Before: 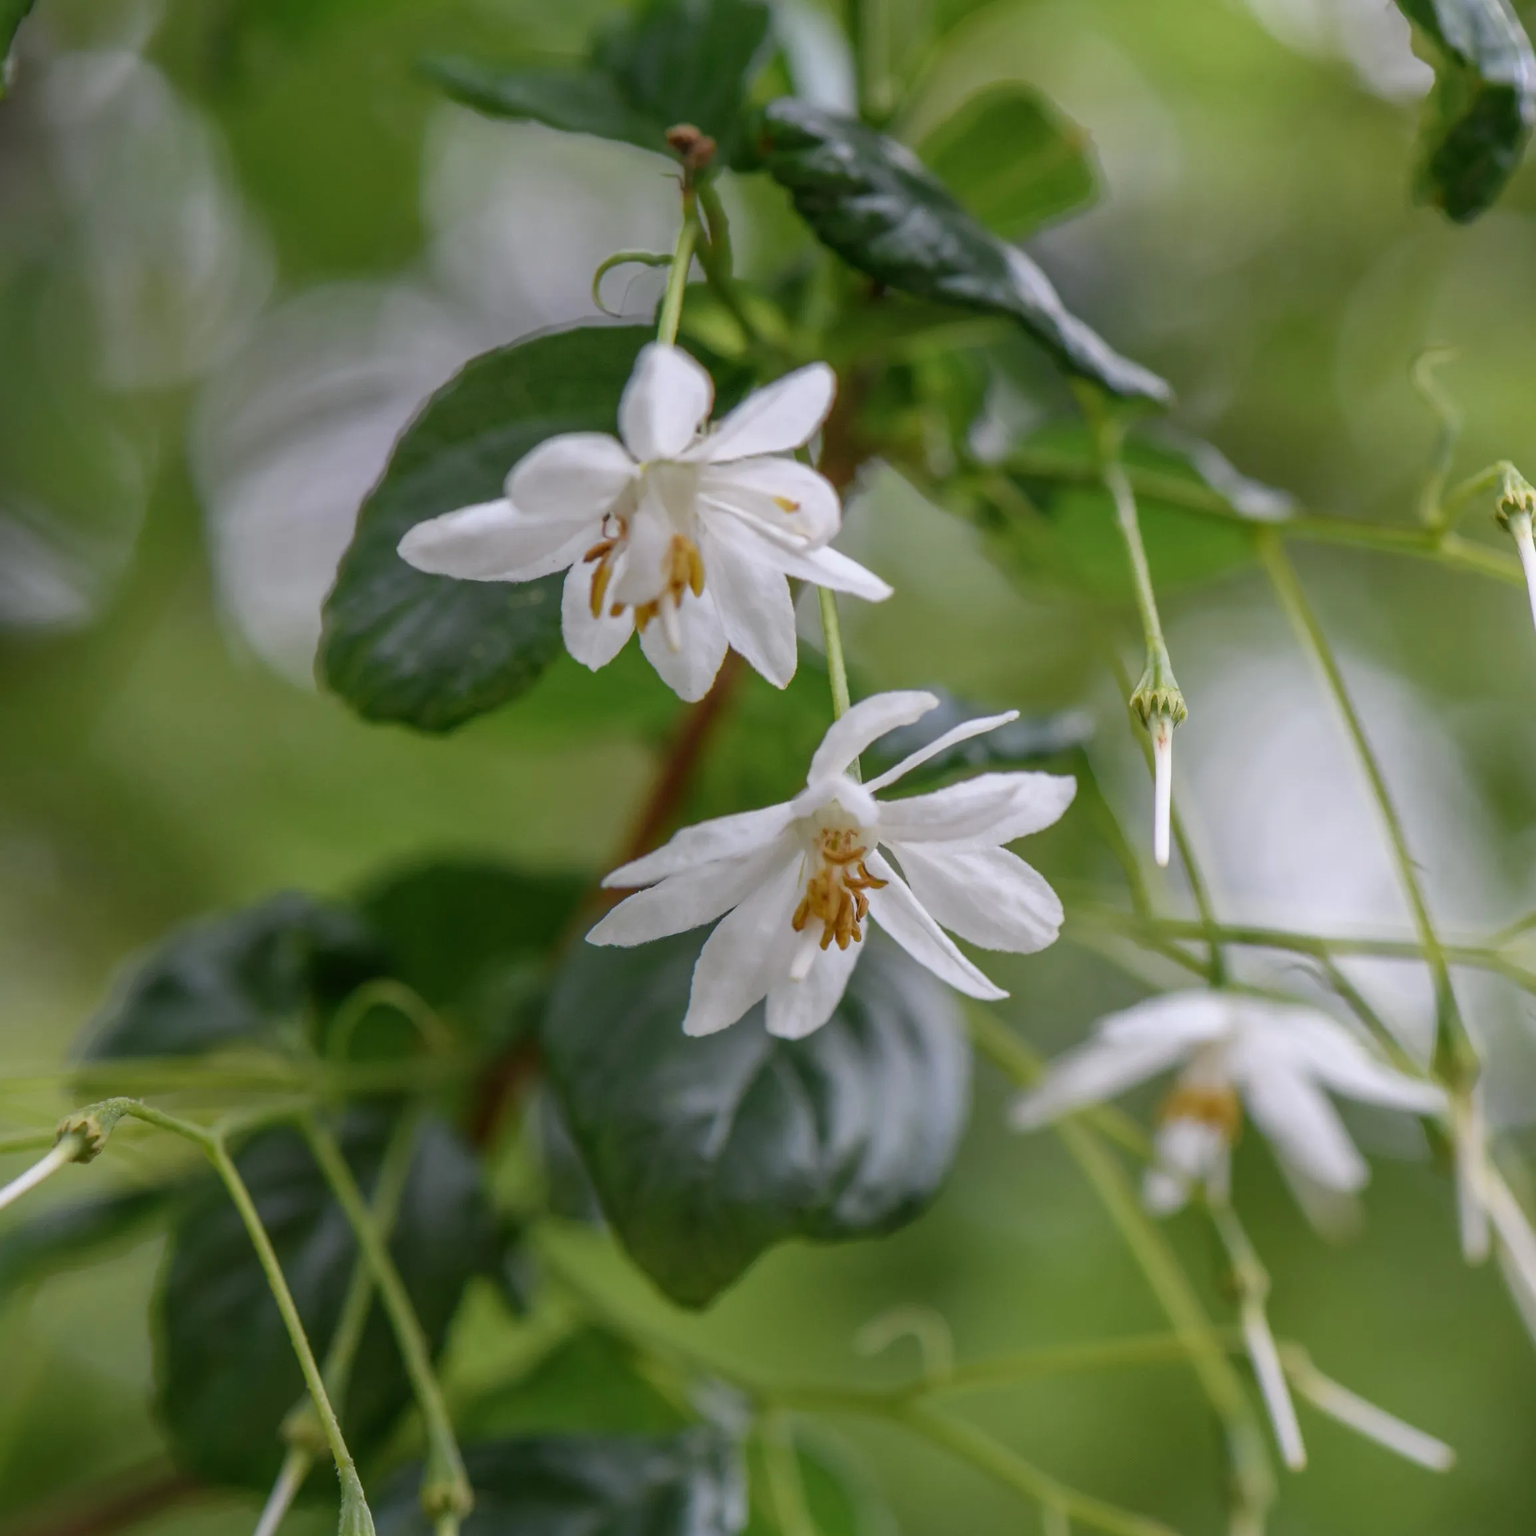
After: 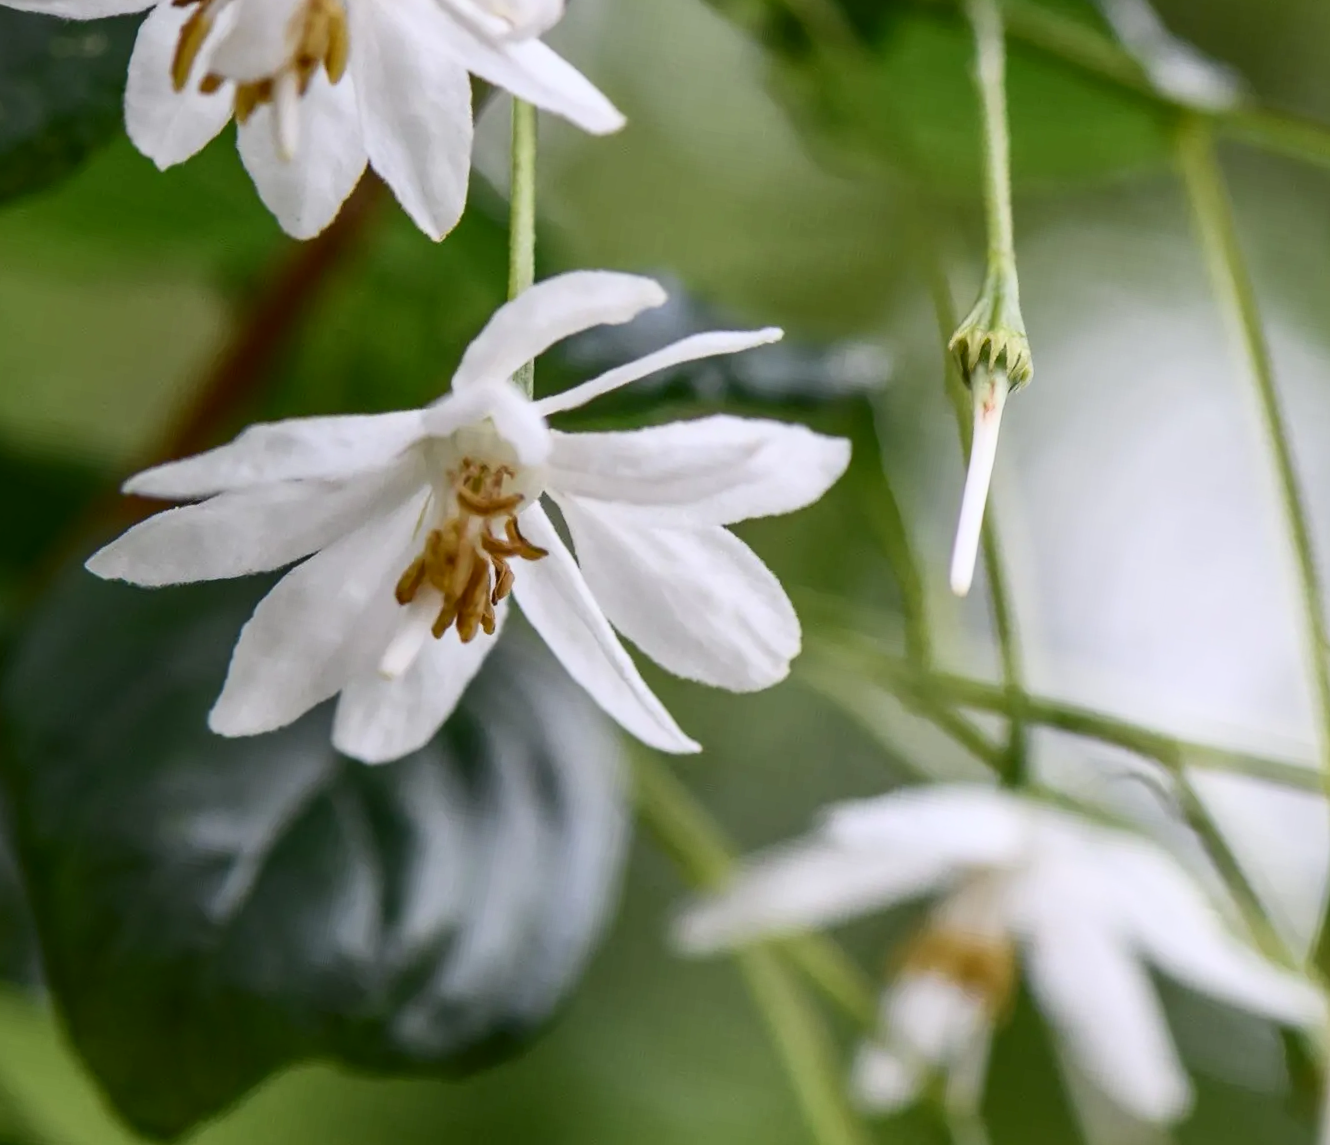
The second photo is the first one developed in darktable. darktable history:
crop: left 35.03%, top 36.625%, right 14.663%, bottom 20.057%
rotate and perspective: rotation 9.12°, automatic cropping off
contrast brightness saturation: contrast 0.28
